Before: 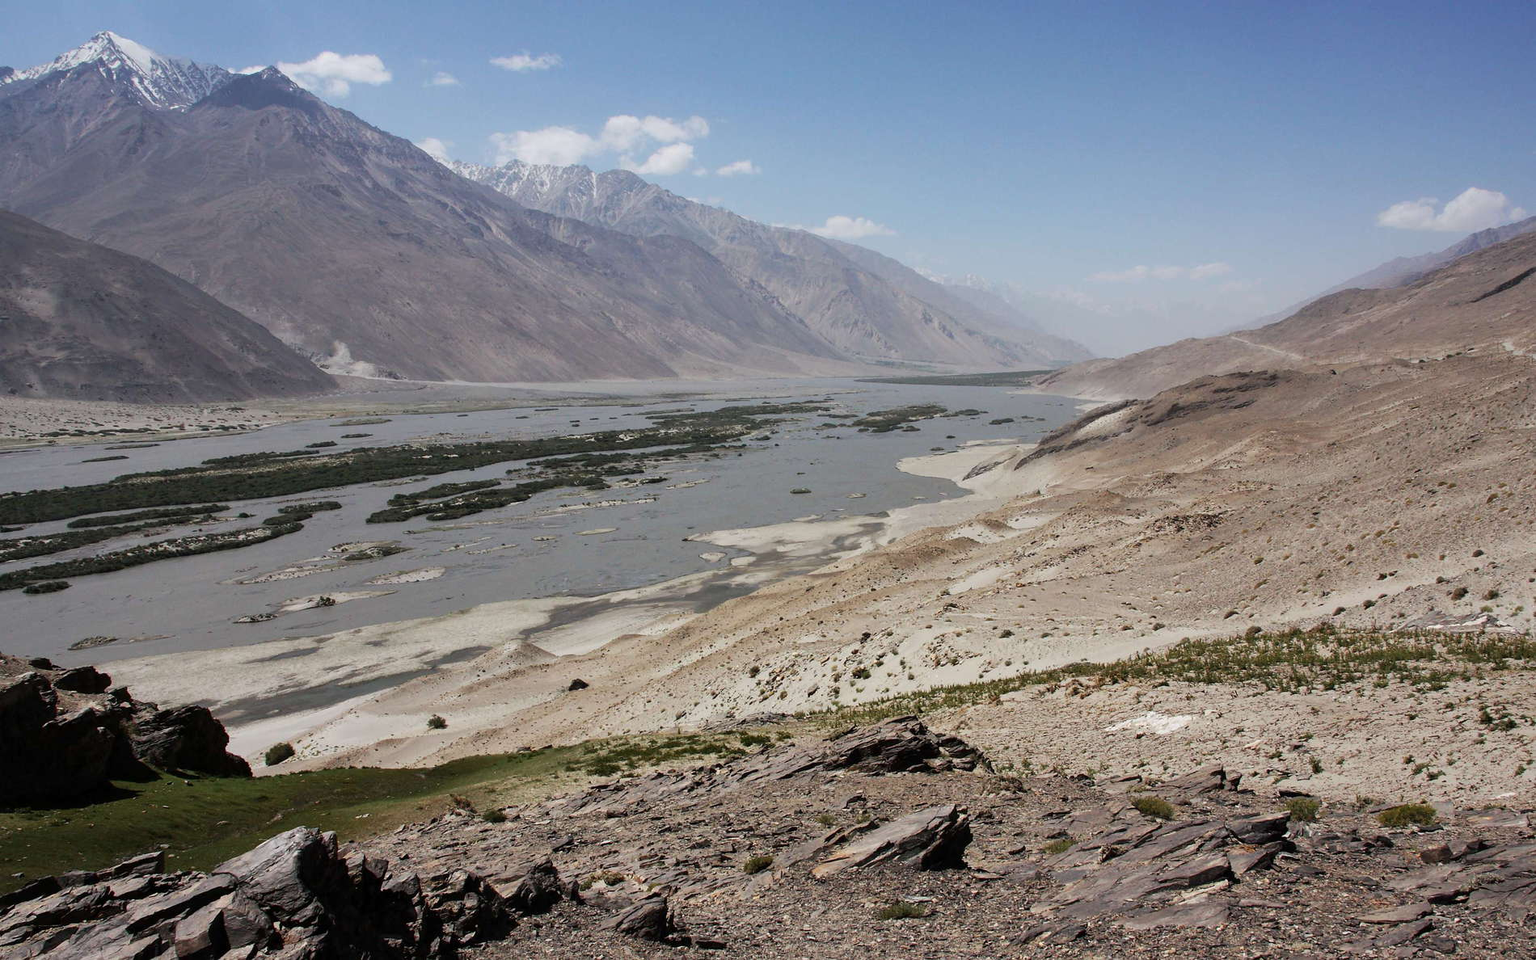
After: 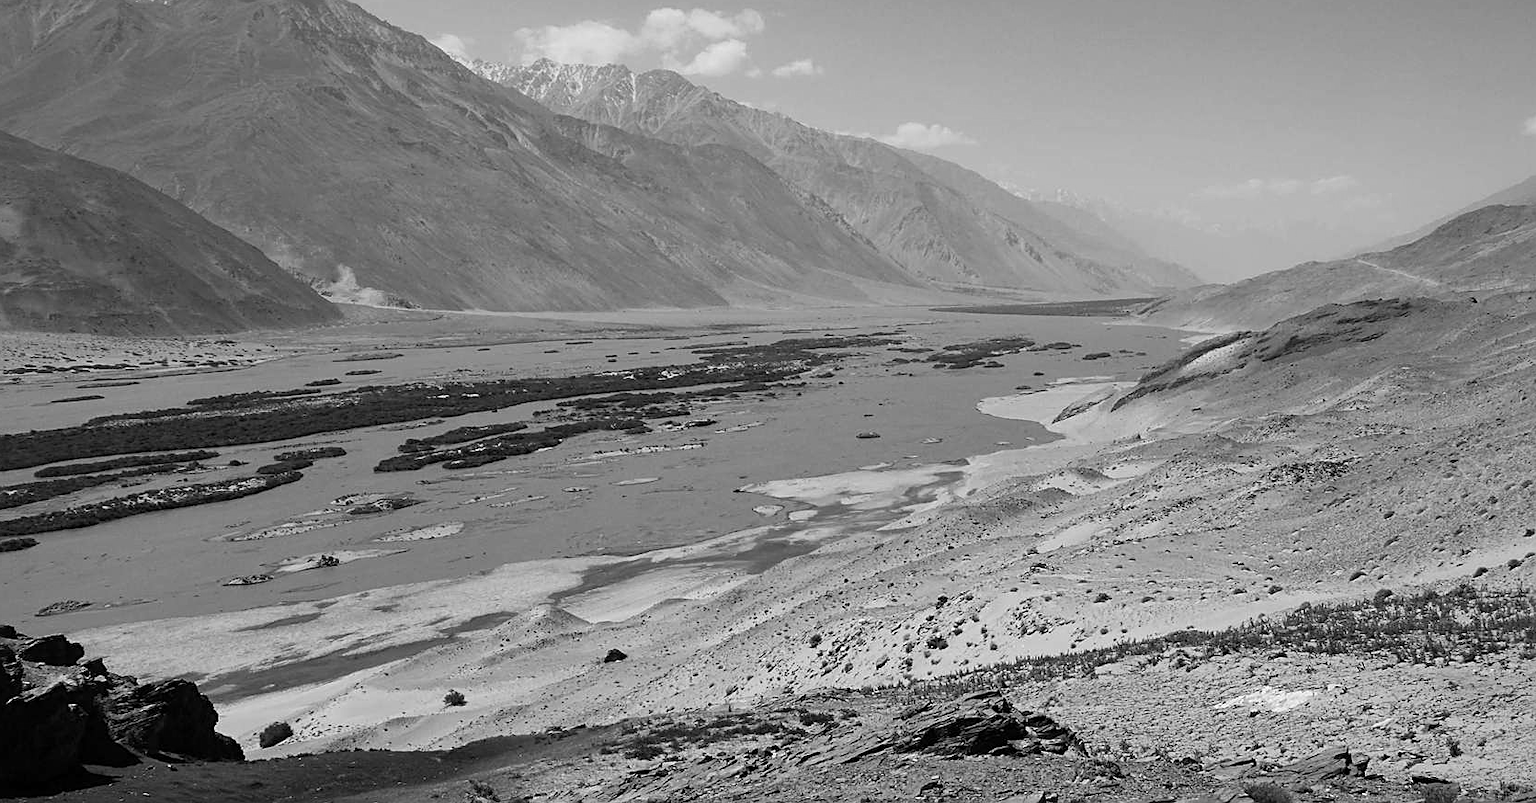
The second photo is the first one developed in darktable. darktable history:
sharpen: on, module defaults
monochrome: on, module defaults
crop and rotate: left 2.425%, top 11.305%, right 9.6%, bottom 15.08%
